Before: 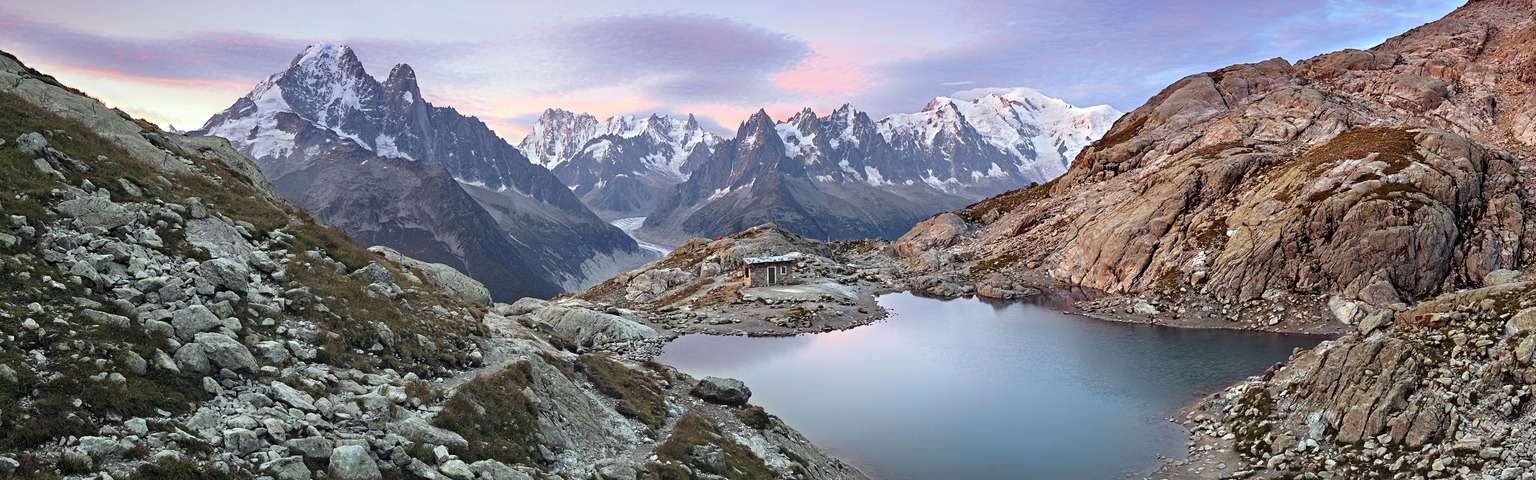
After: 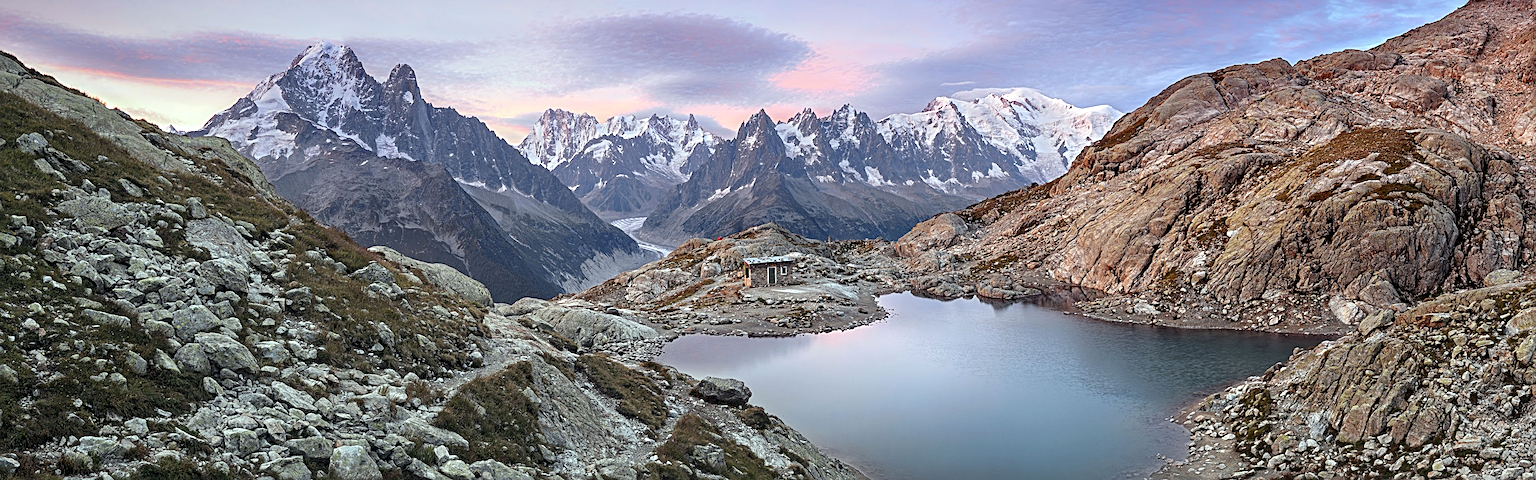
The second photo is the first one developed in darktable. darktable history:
local contrast: on, module defaults
sharpen: radius 3.967
